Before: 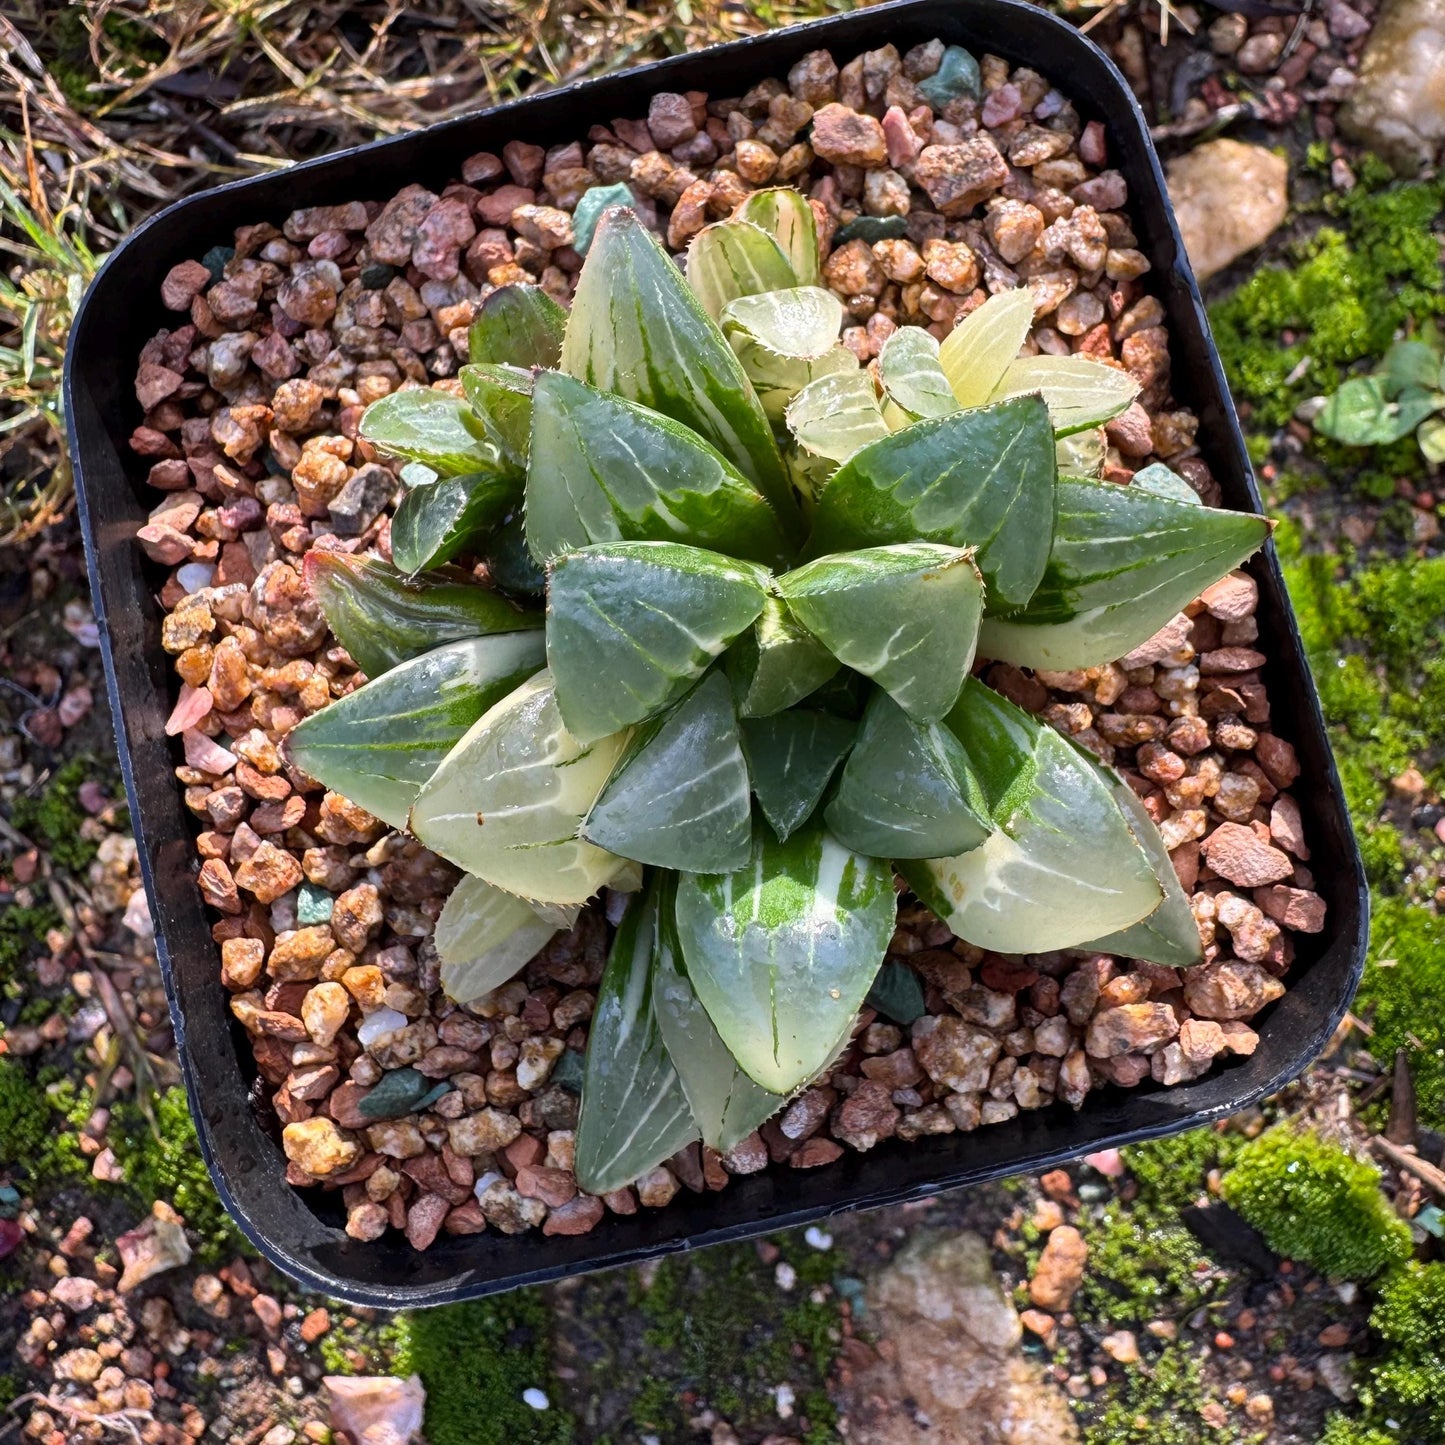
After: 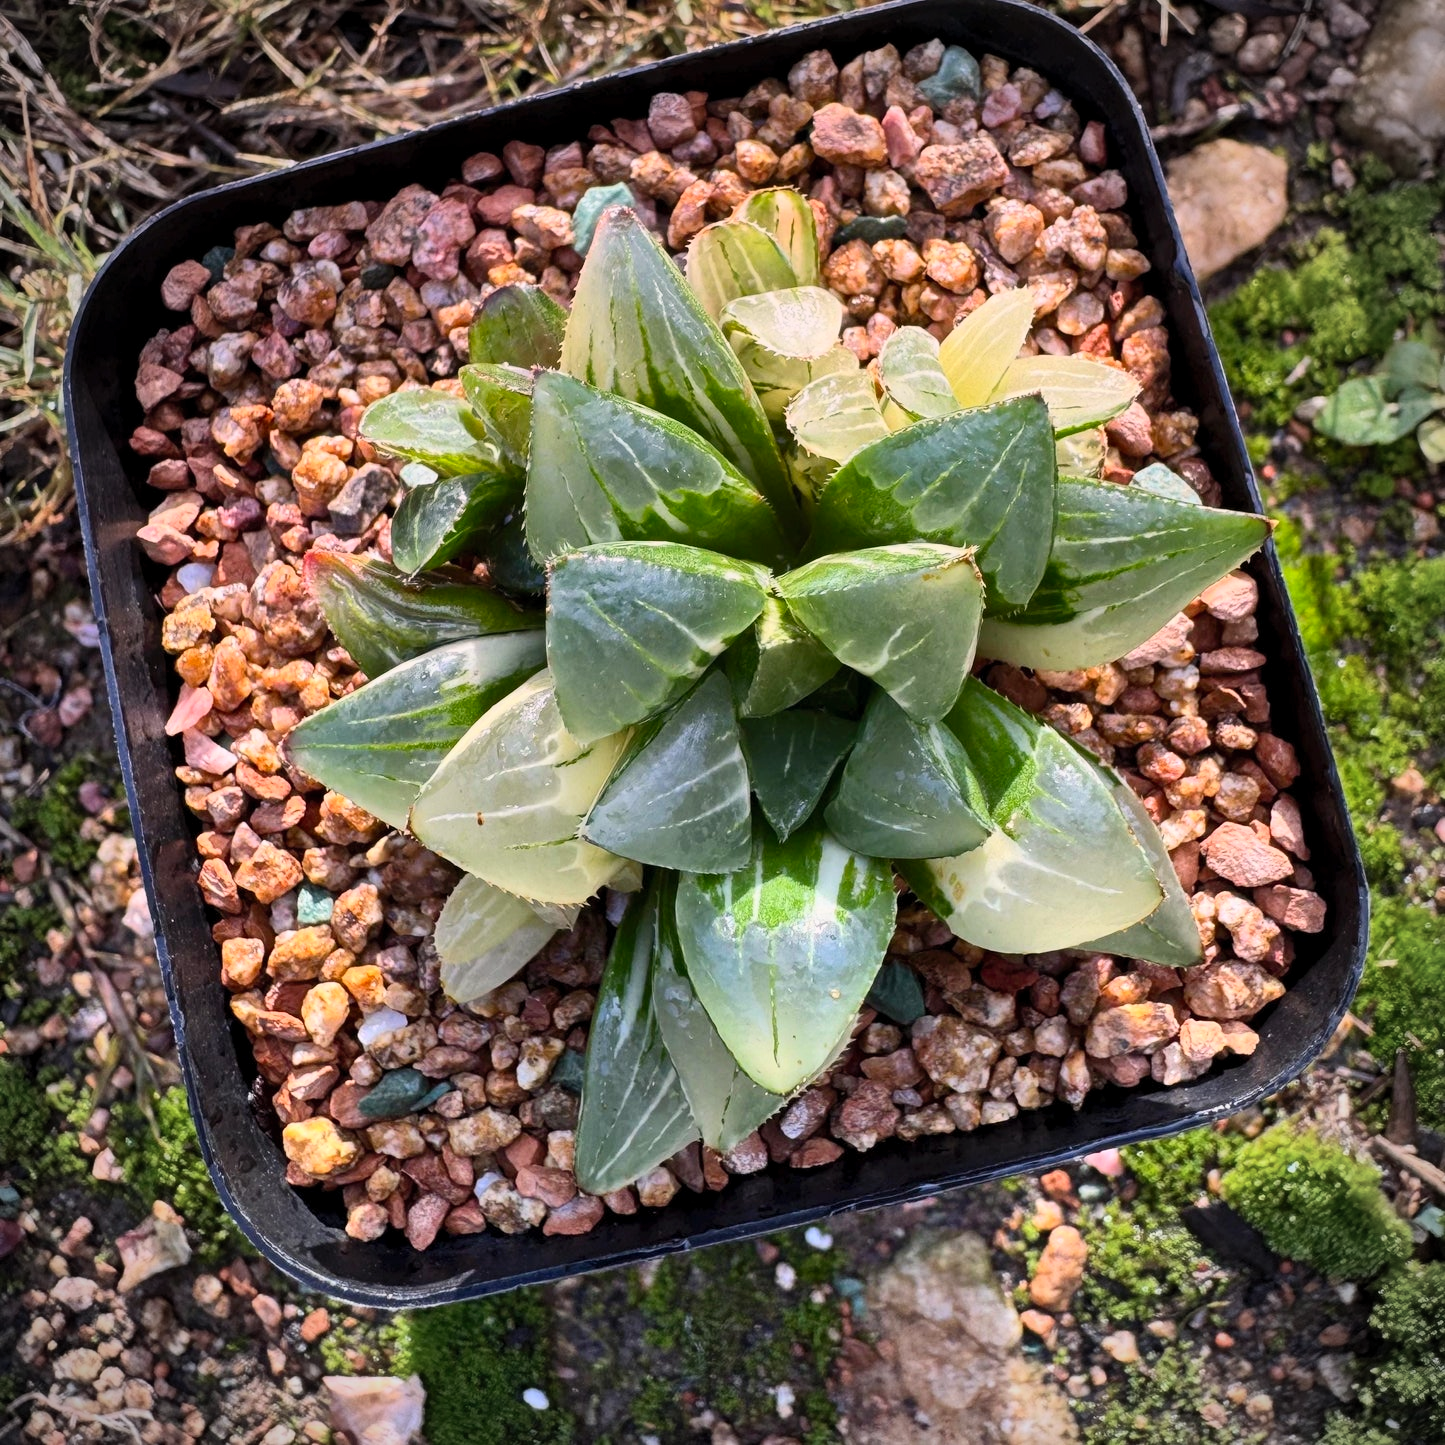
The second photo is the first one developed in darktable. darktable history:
exposure: black level correction 0.001, exposure -0.125 EV, compensate exposure bias true, compensate highlight preservation false
vignetting: on, module defaults
graduated density: density 0.38 EV, hardness 21%, rotation -6.11°, saturation 32%
shadows and highlights: shadows 32, highlights -32, soften with gaussian
contrast brightness saturation: contrast 0.2, brightness 0.16, saturation 0.22
